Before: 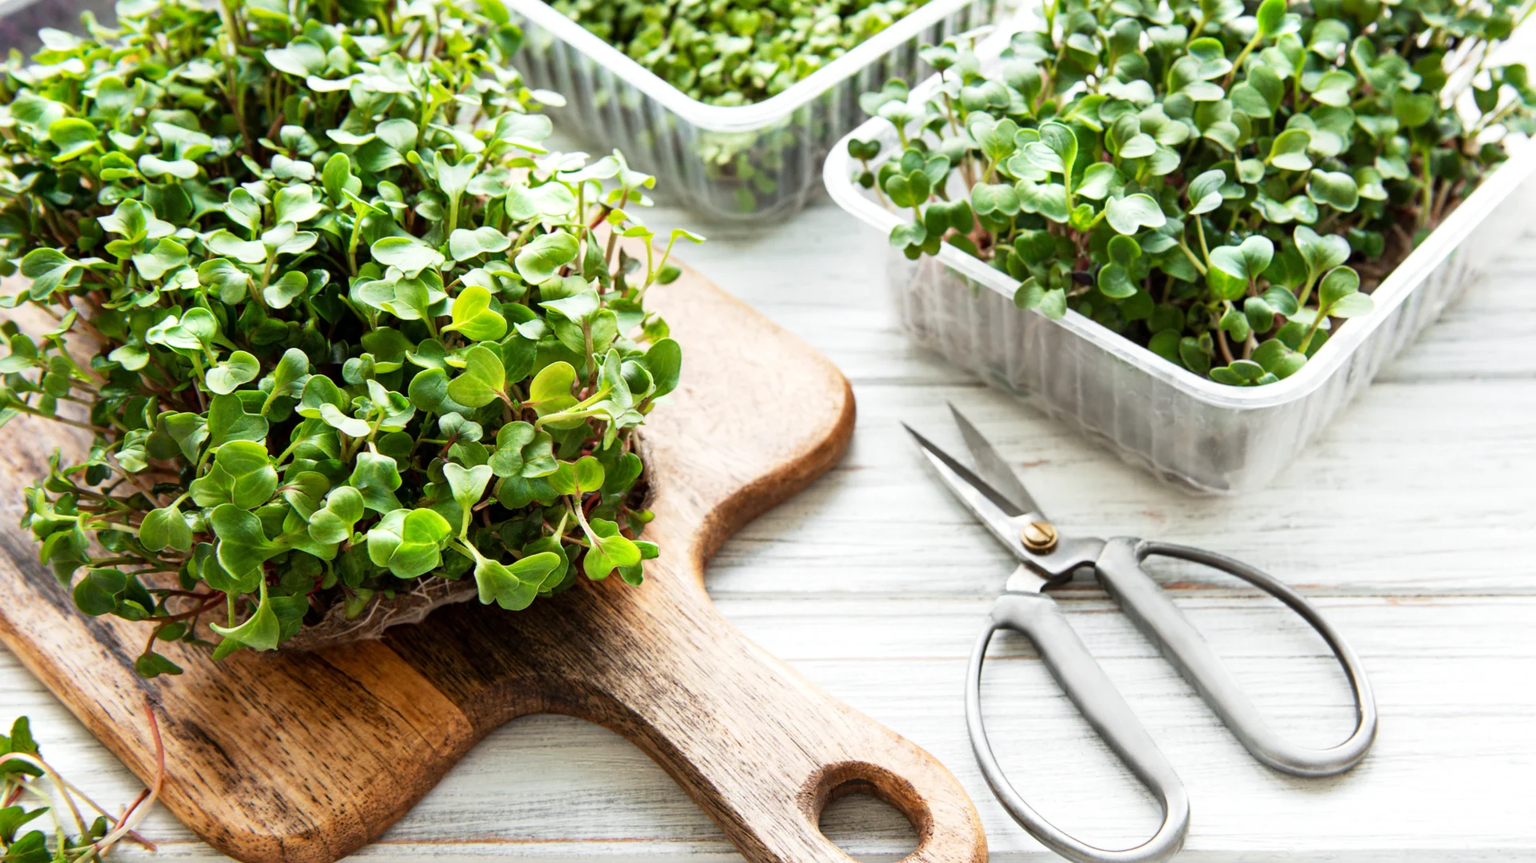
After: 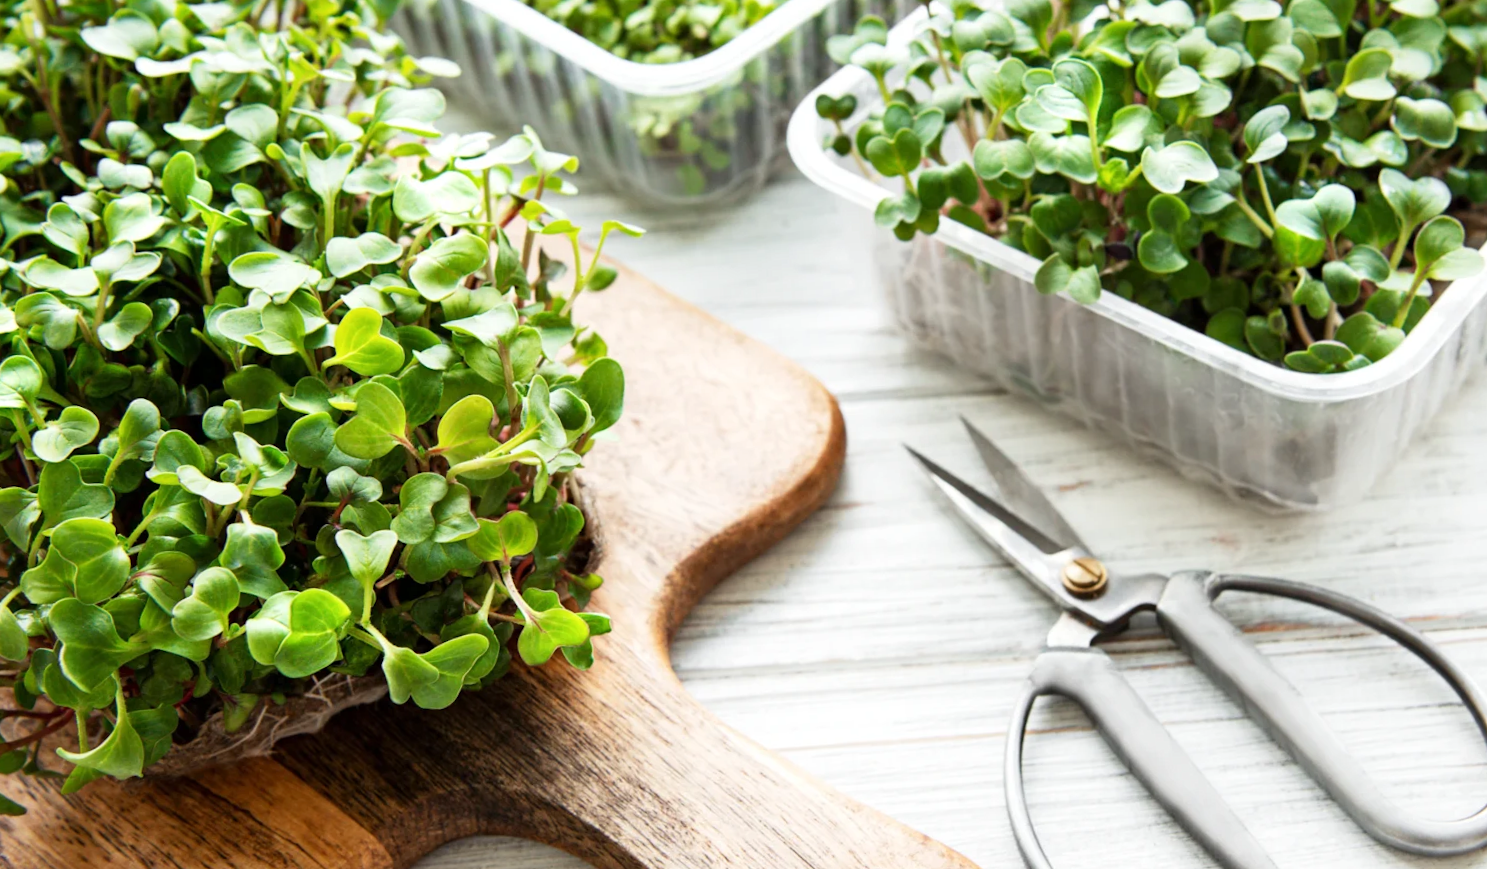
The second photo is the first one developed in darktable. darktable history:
rotate and perspective: rotation -3.52°, crop left 0.036, crop right 0.964, crop top 0.081, crop bottom 0.919
crop: left 9.929%, top 3.475%, right 9.188%, bottom 9.529%
base curve: curves: ch0 [(0, 0) (0.283, 0.295) (1, 1)], preserve colors none
